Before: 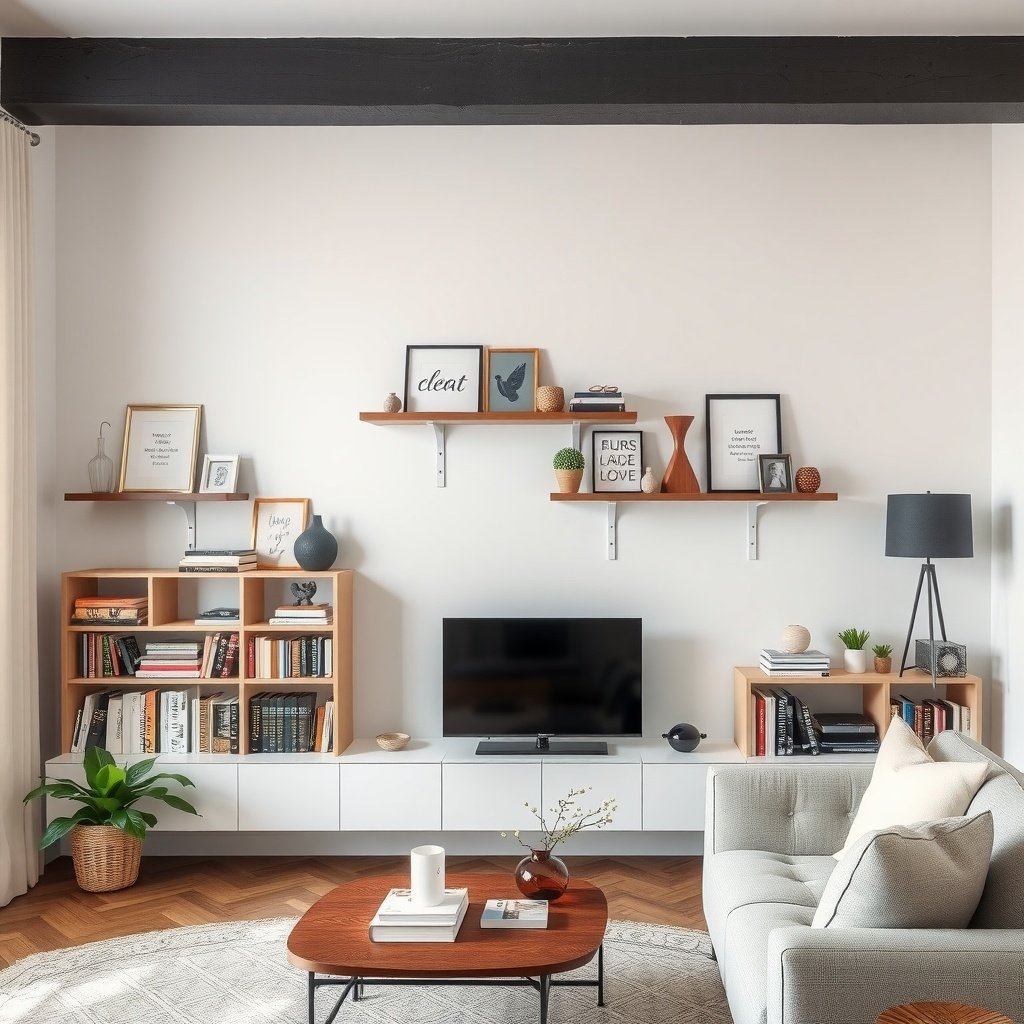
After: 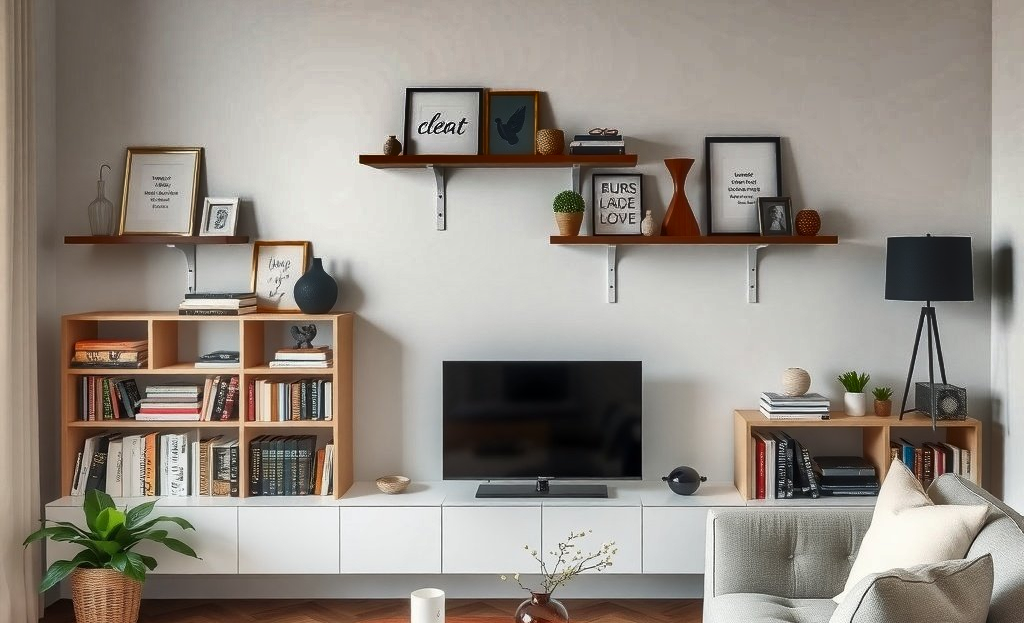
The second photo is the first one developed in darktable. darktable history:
shadows and highlights: shadows 20.79, highlights -82.39, soften with gaussian
crop and rotate: top 25.098%, bottom 14.031%
